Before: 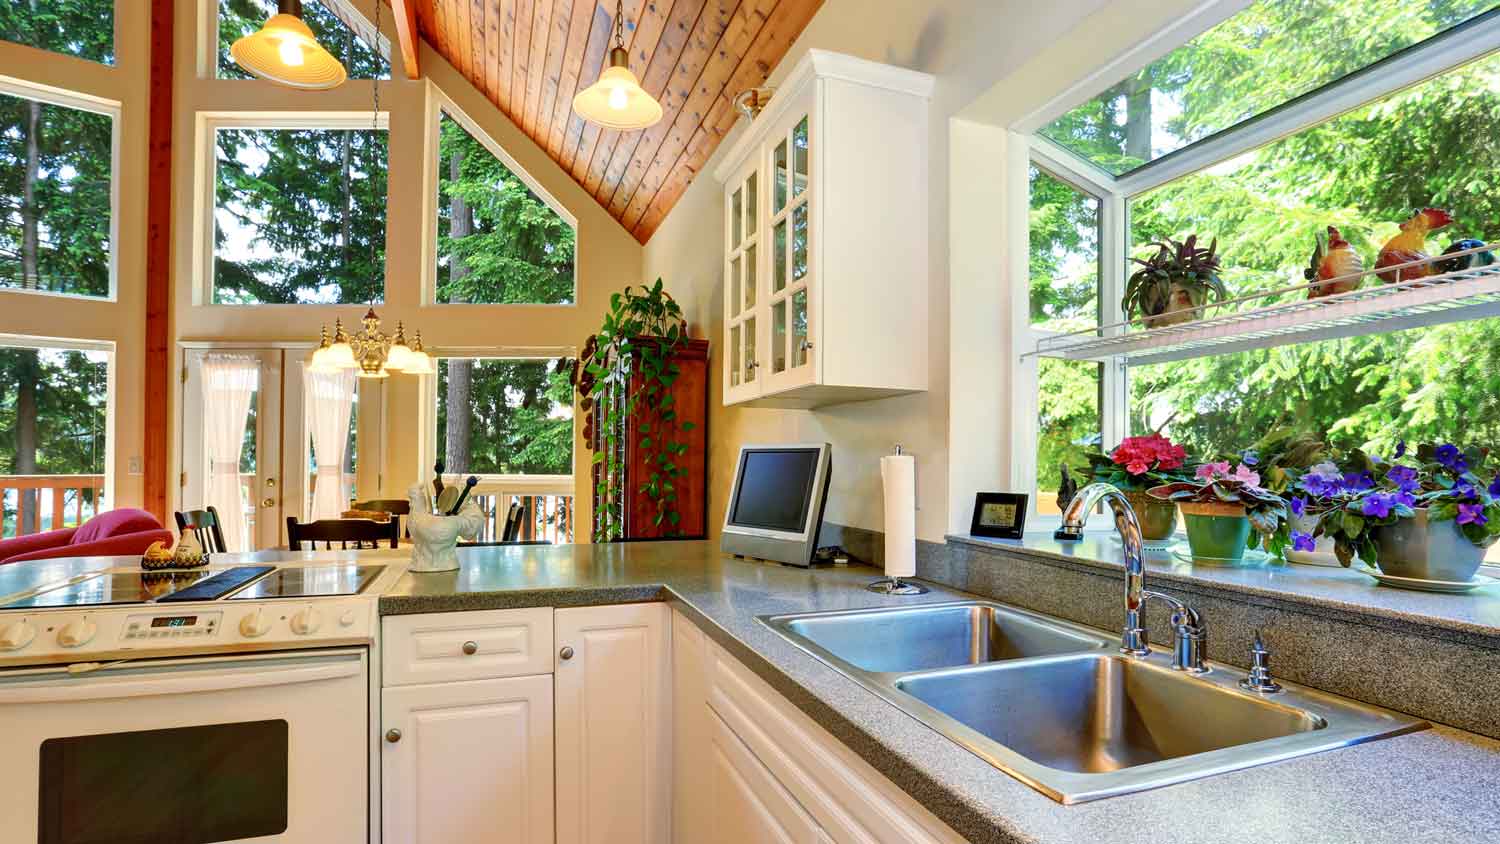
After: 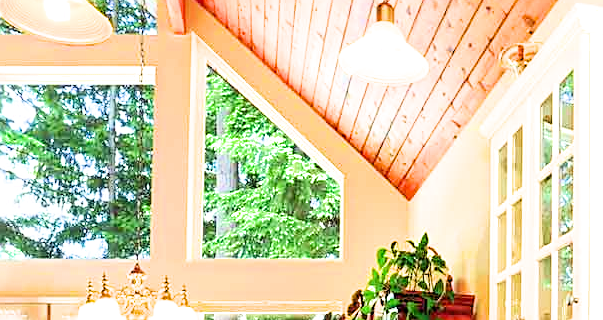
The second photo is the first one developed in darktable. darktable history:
filmic rgb: black relative exposure -7.65 EV, white relative exposure 4.56 EV, threshold 3 EV, hardness 3.61, contrast 1.051, color science v6 (2022), enable highlight reconstruction true
crop: left 15.649%, top 5.44%, right 44.148%, bottom 56.62%
exposure: exposure 2.205 EV, compensate exposure bias true, compensate highlight preservation false
sharpen: on, module defaults
